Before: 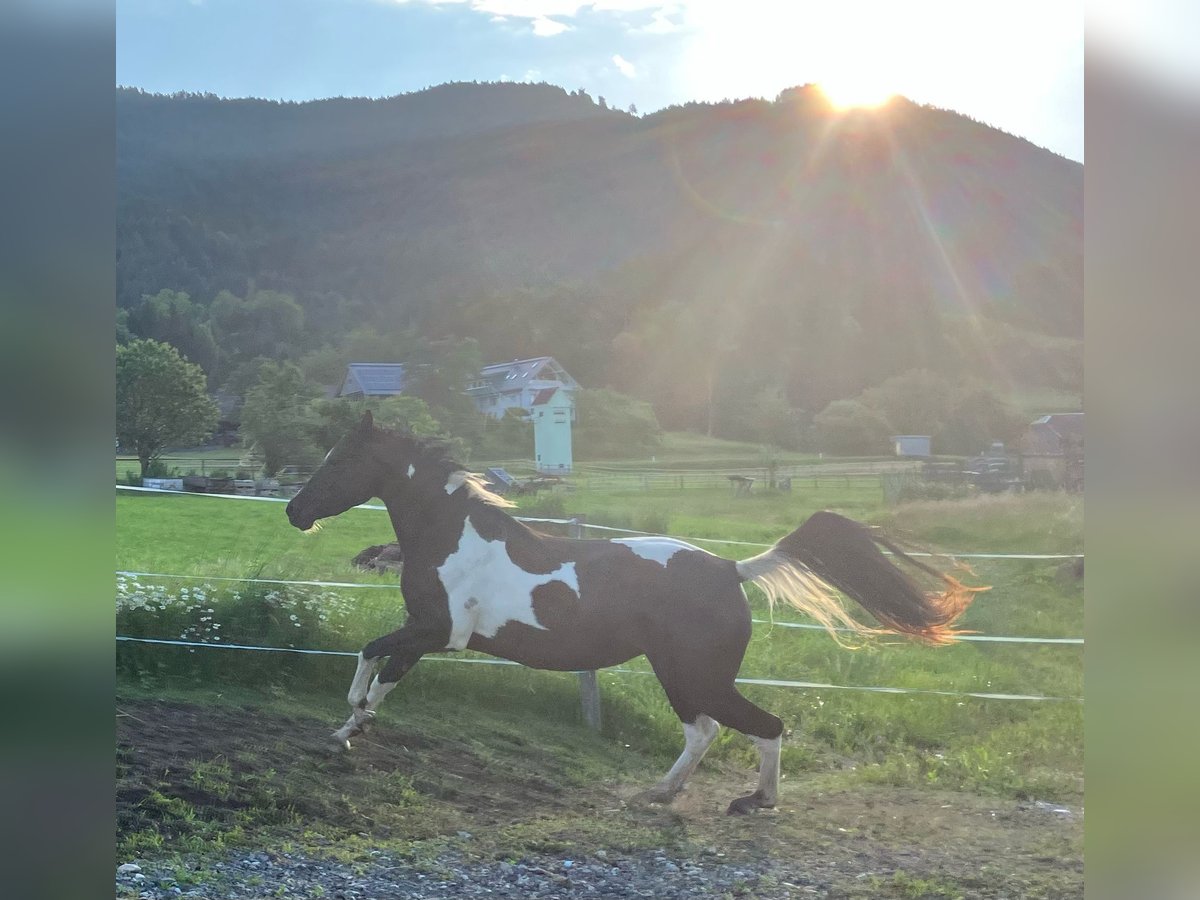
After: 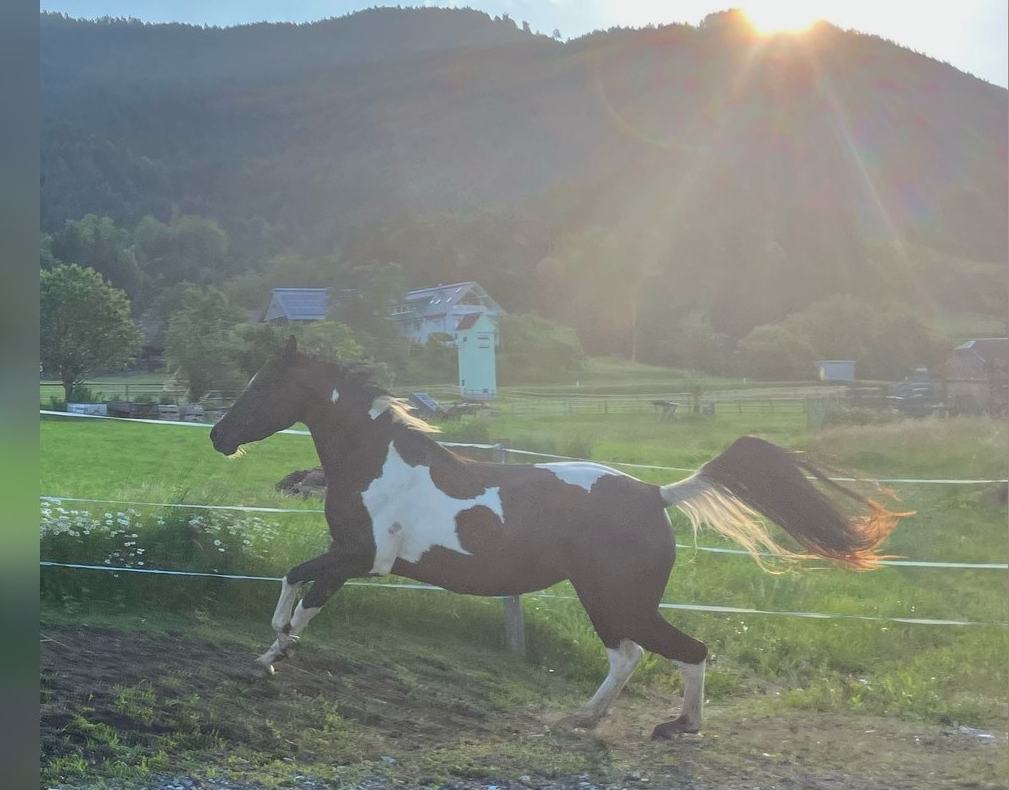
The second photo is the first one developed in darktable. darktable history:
crop: left 6.356%, top 8.341%, right 9.528%, bottom 3.778%
exposure: compensate highlight preservation false
contrast brightness saturation: contrast -0.114
